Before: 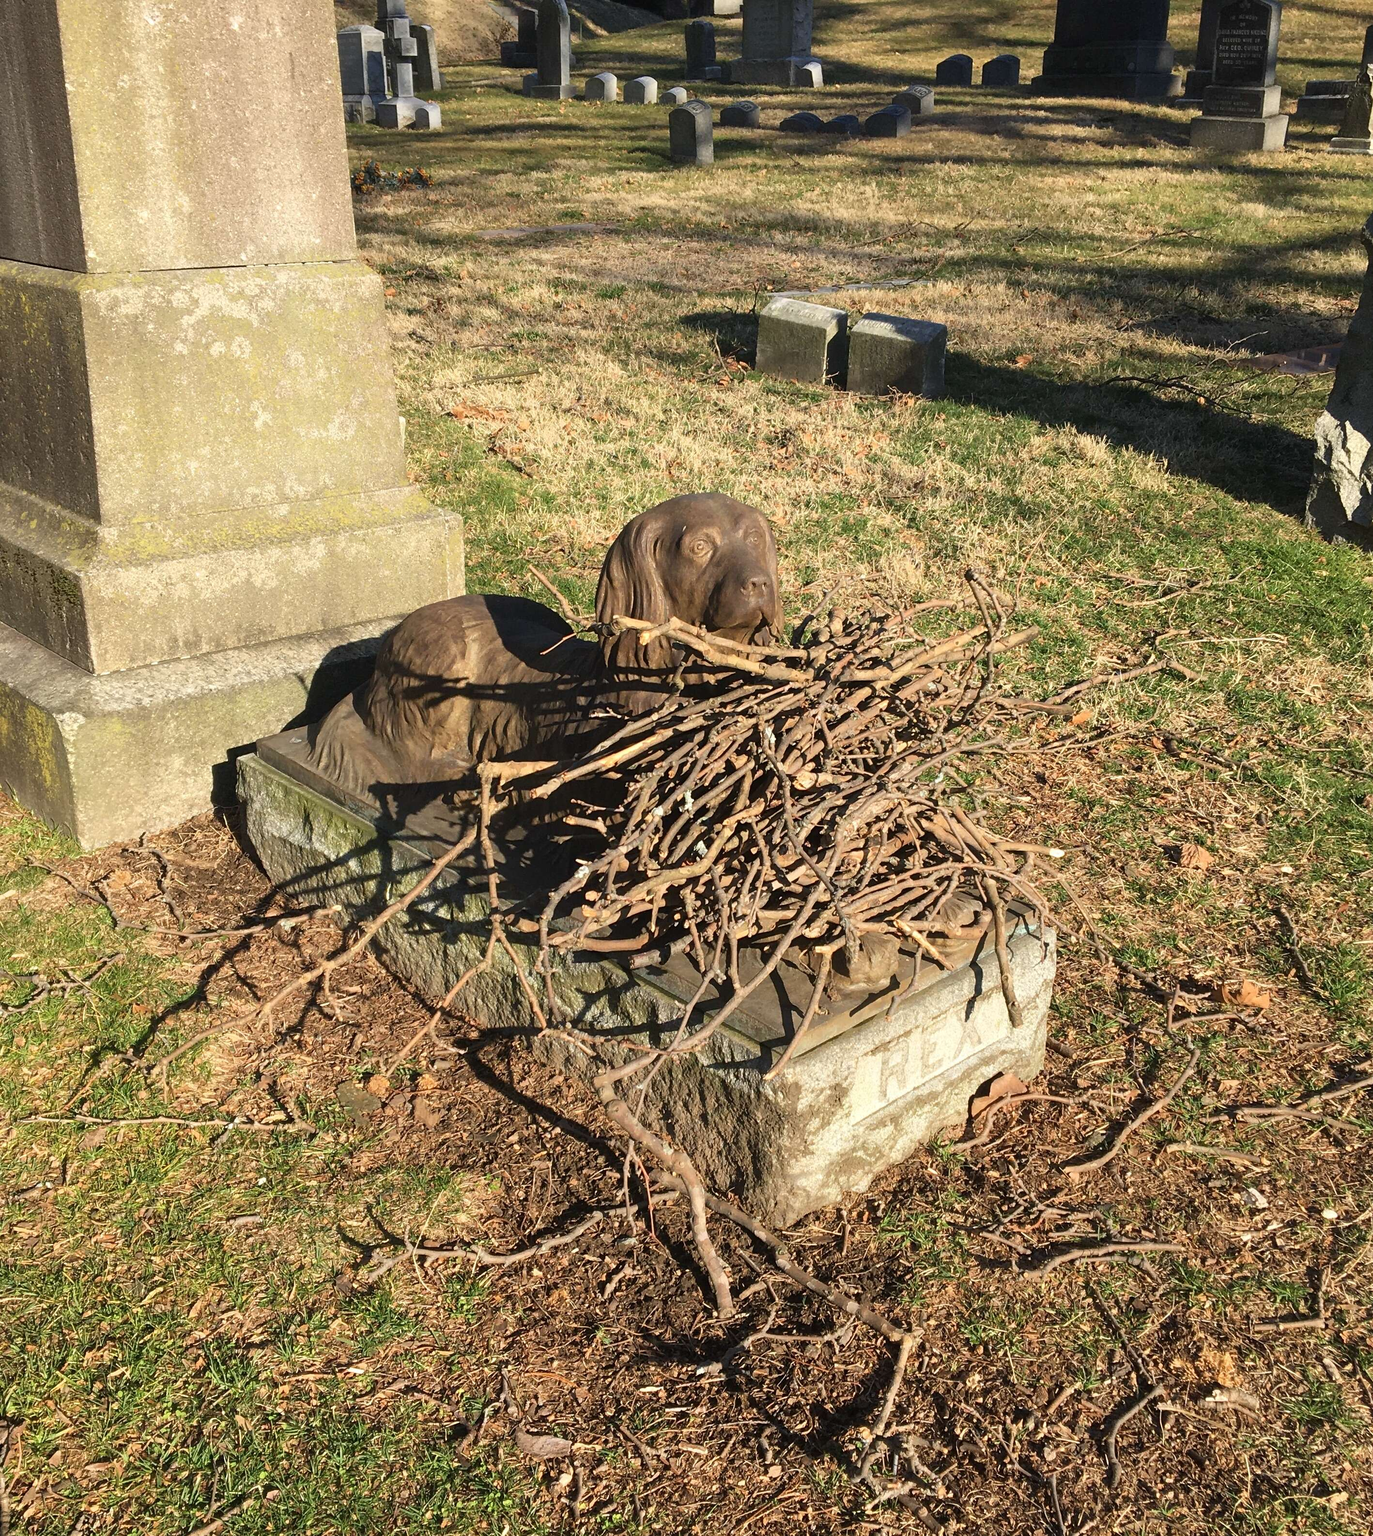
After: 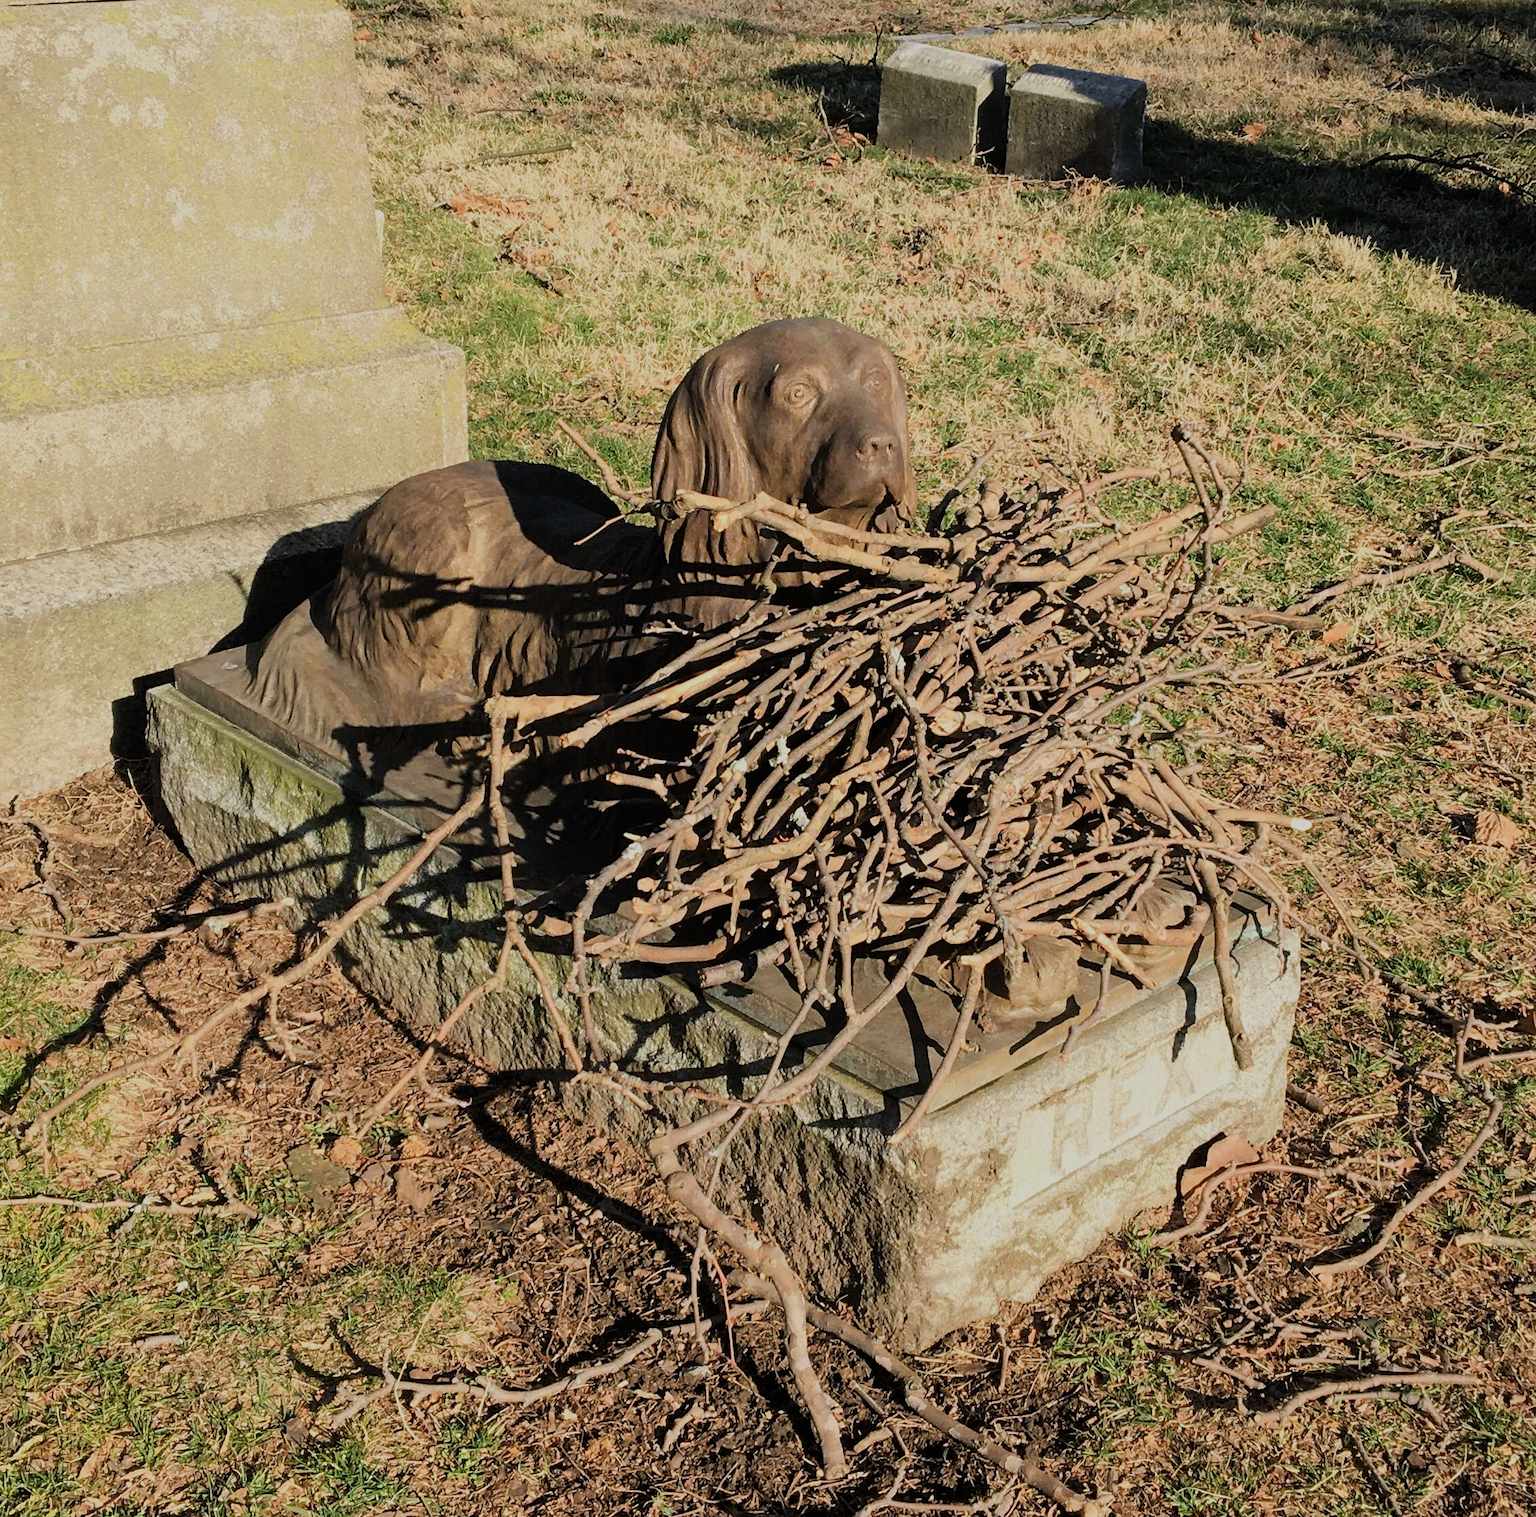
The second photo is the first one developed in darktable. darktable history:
crop: left 9.671%, top 17.417%, right 10.835%, bottom 12.361%
filmic rgb: black relative exposure -7.12 EV, white relative exposure 5.37 EV, hardness 3.03
